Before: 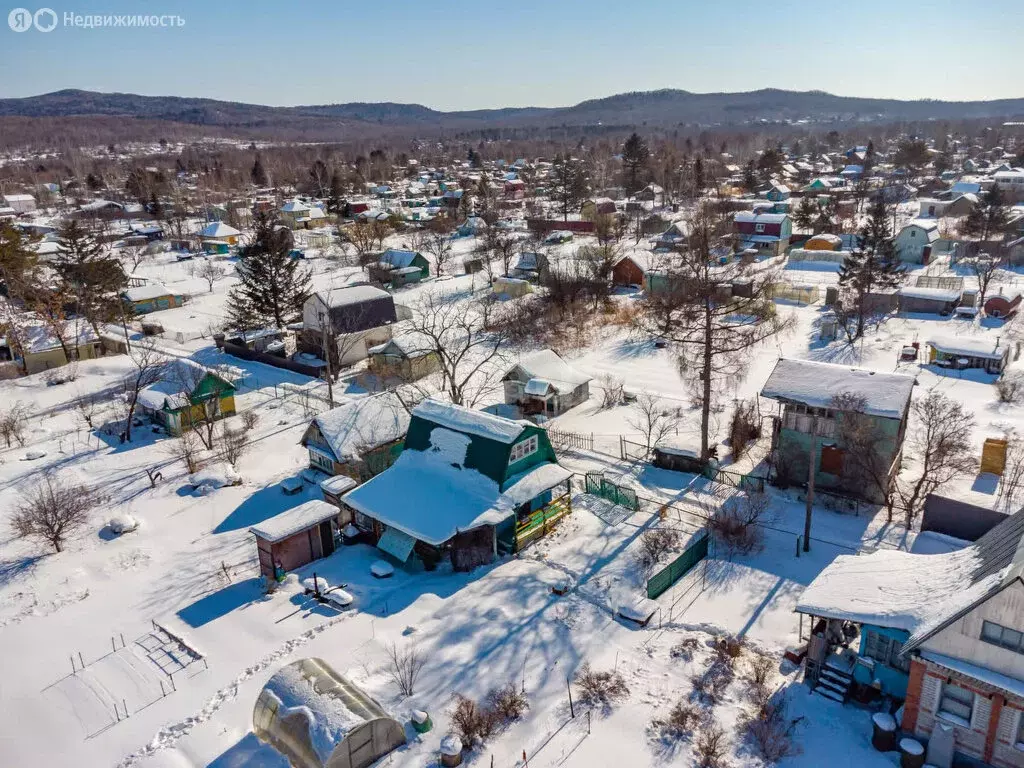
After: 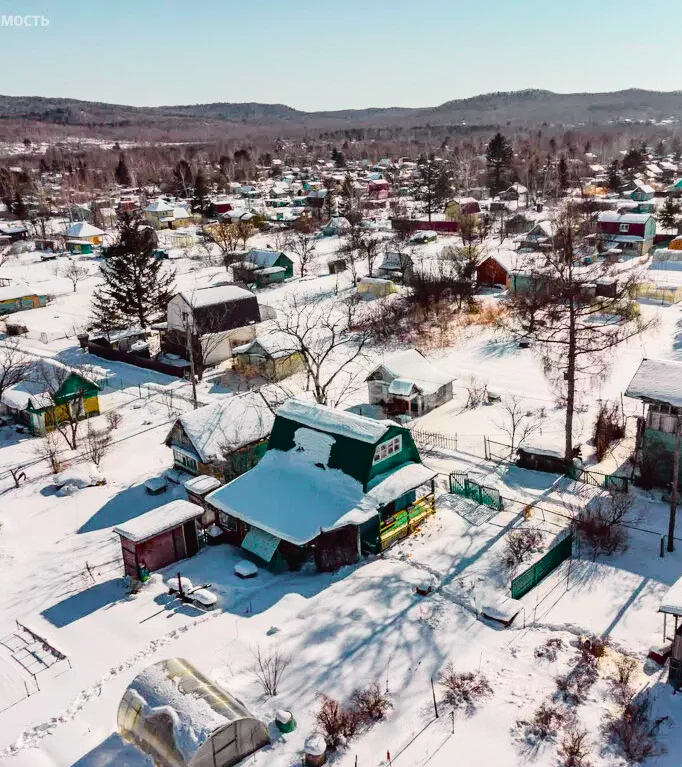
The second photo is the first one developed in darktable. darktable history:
tone curve: curves: ch0 [(0, 0.014) (0.17, 0.099) (0.392, 0.438) (0.725, 0.828) (0.872, 0.918) (1, 0.981)]; ch1 [(0, 0) (0.402, 0.36) (0.489, 0.491) (0.5, 0.503) (0.515, 0.52) (0.545, 0.574) (0.615, 0.662) (0.701, 0.725) (1, 1)]; ch2 [(0, 0) (0.42, 0.458) (0.485, 0.499) (0.503, 0.503) (0.531, 0.542) (0.561, 0.594) (0.644, 0.694) (0.717, 0.753) (1, 0.991)], color space Lab, independent channels
crop and rotate: left 13.342%, right 19.991%
